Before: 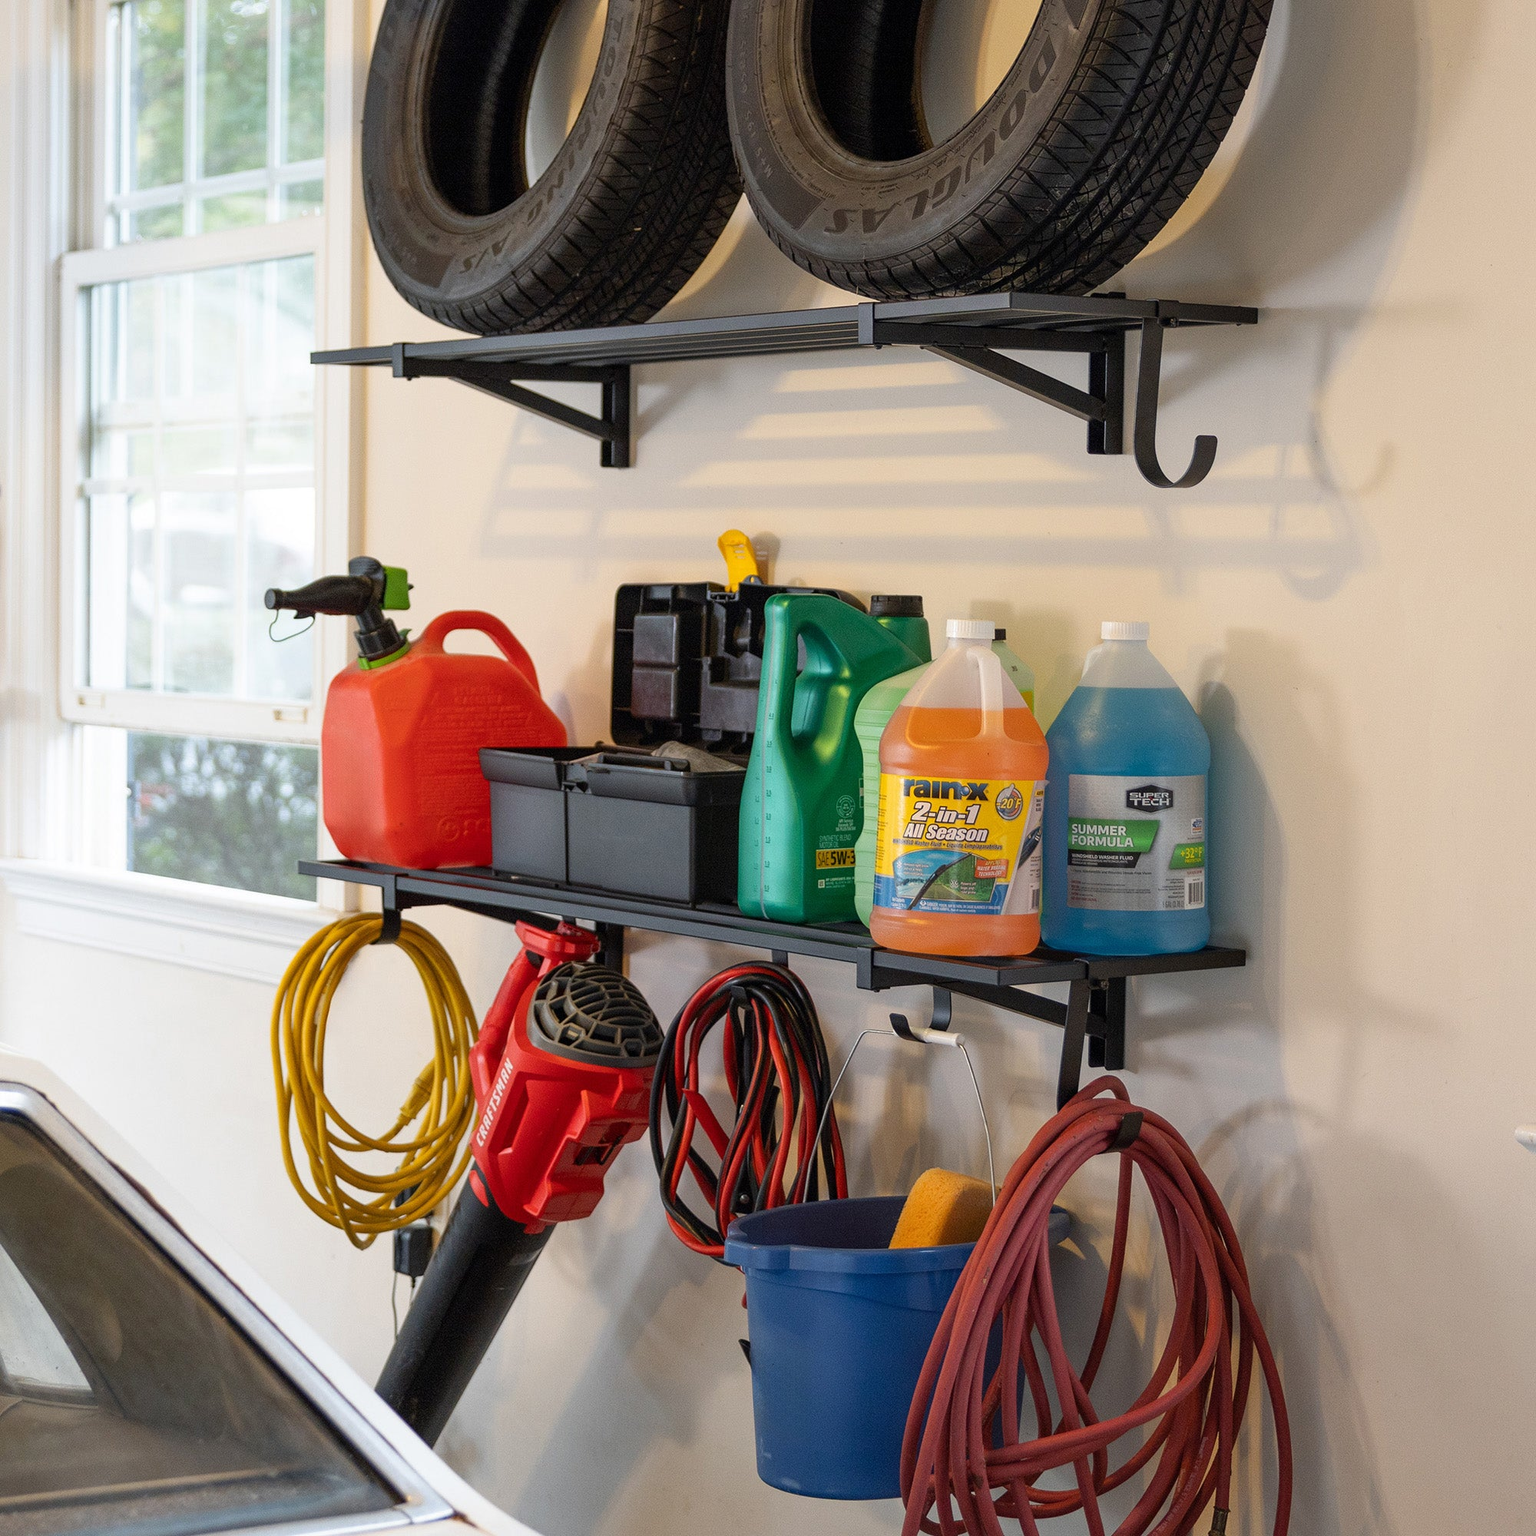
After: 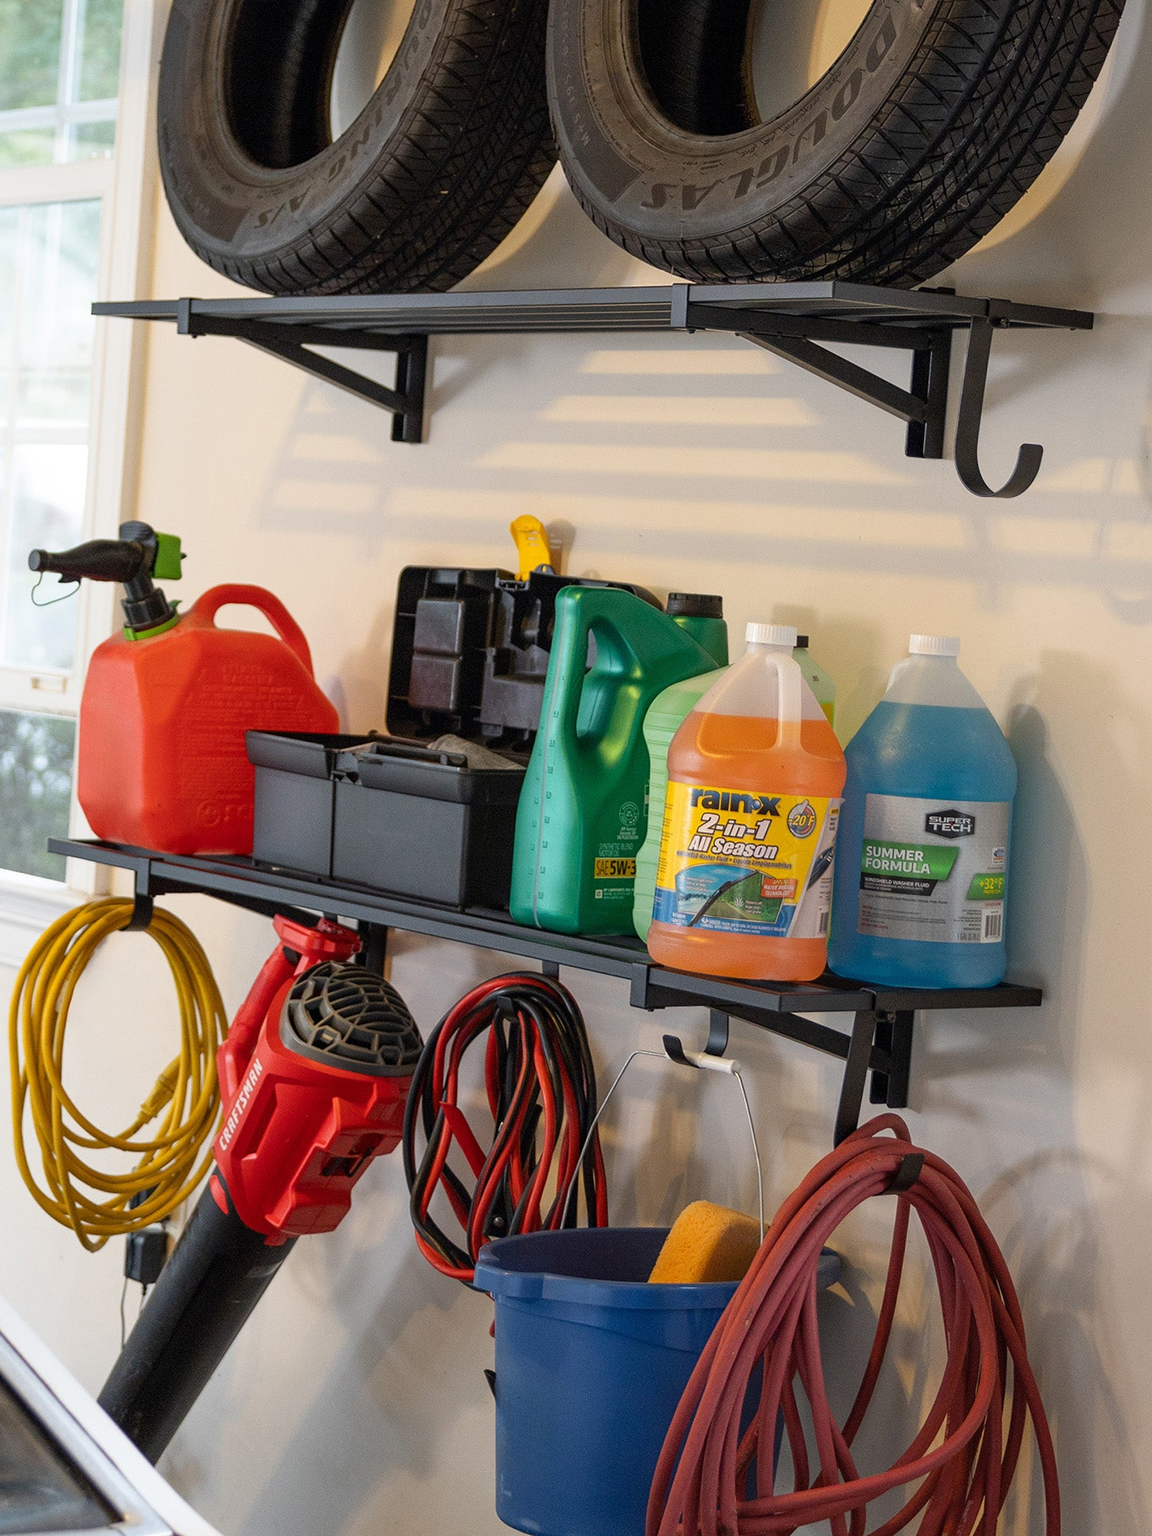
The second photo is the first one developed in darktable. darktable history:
crop and rotate: angle -3.27°, left 14.277%, top 0.028%, right 10.766%, bottom 0.028%
